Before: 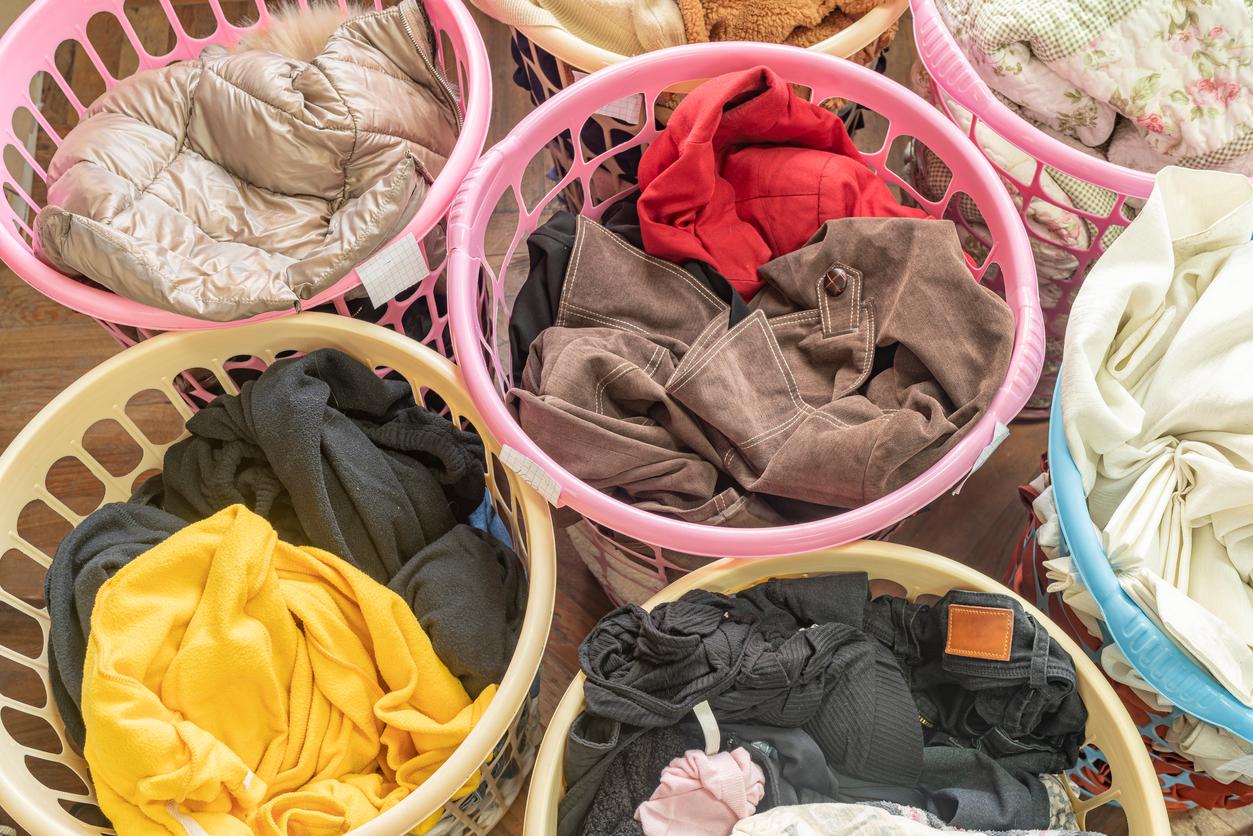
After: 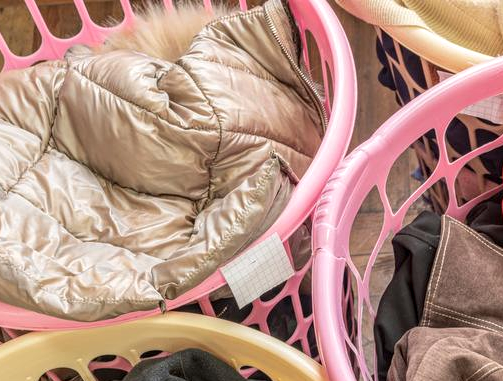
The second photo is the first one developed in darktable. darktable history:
local contrast: on, module defaults
crop and rotate: left 10.818%, top 0.073%, right 48.995%, bottom 54.266%
